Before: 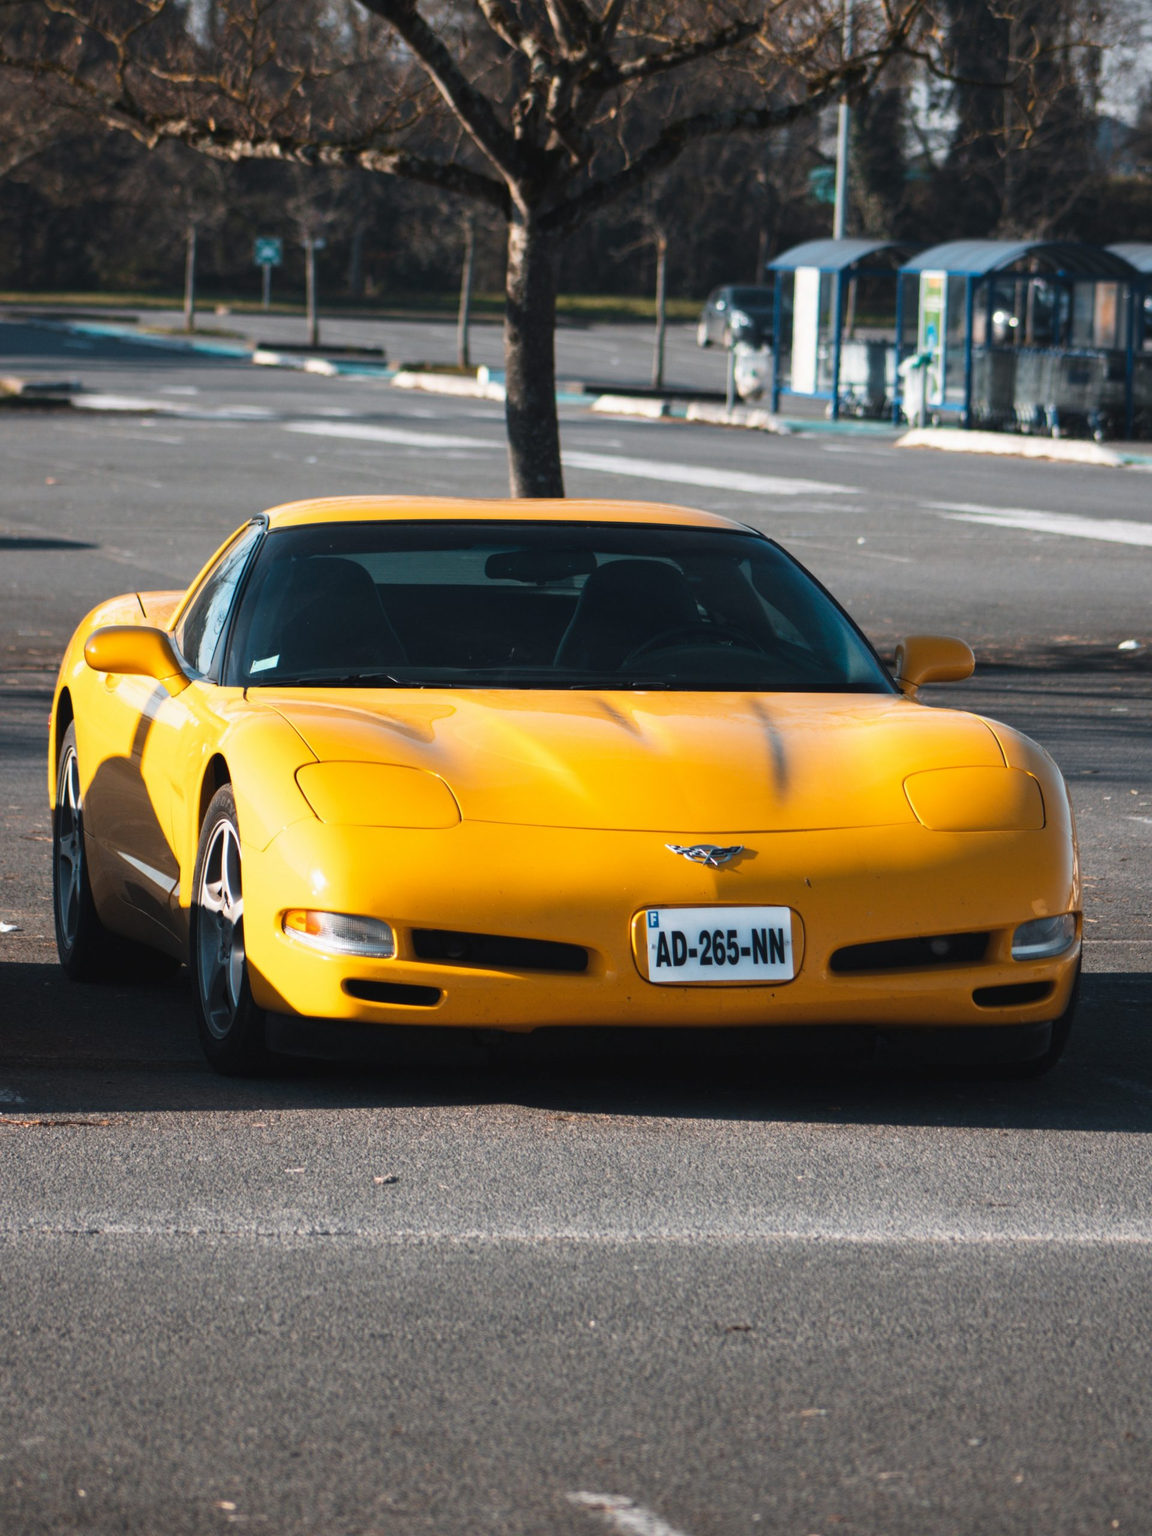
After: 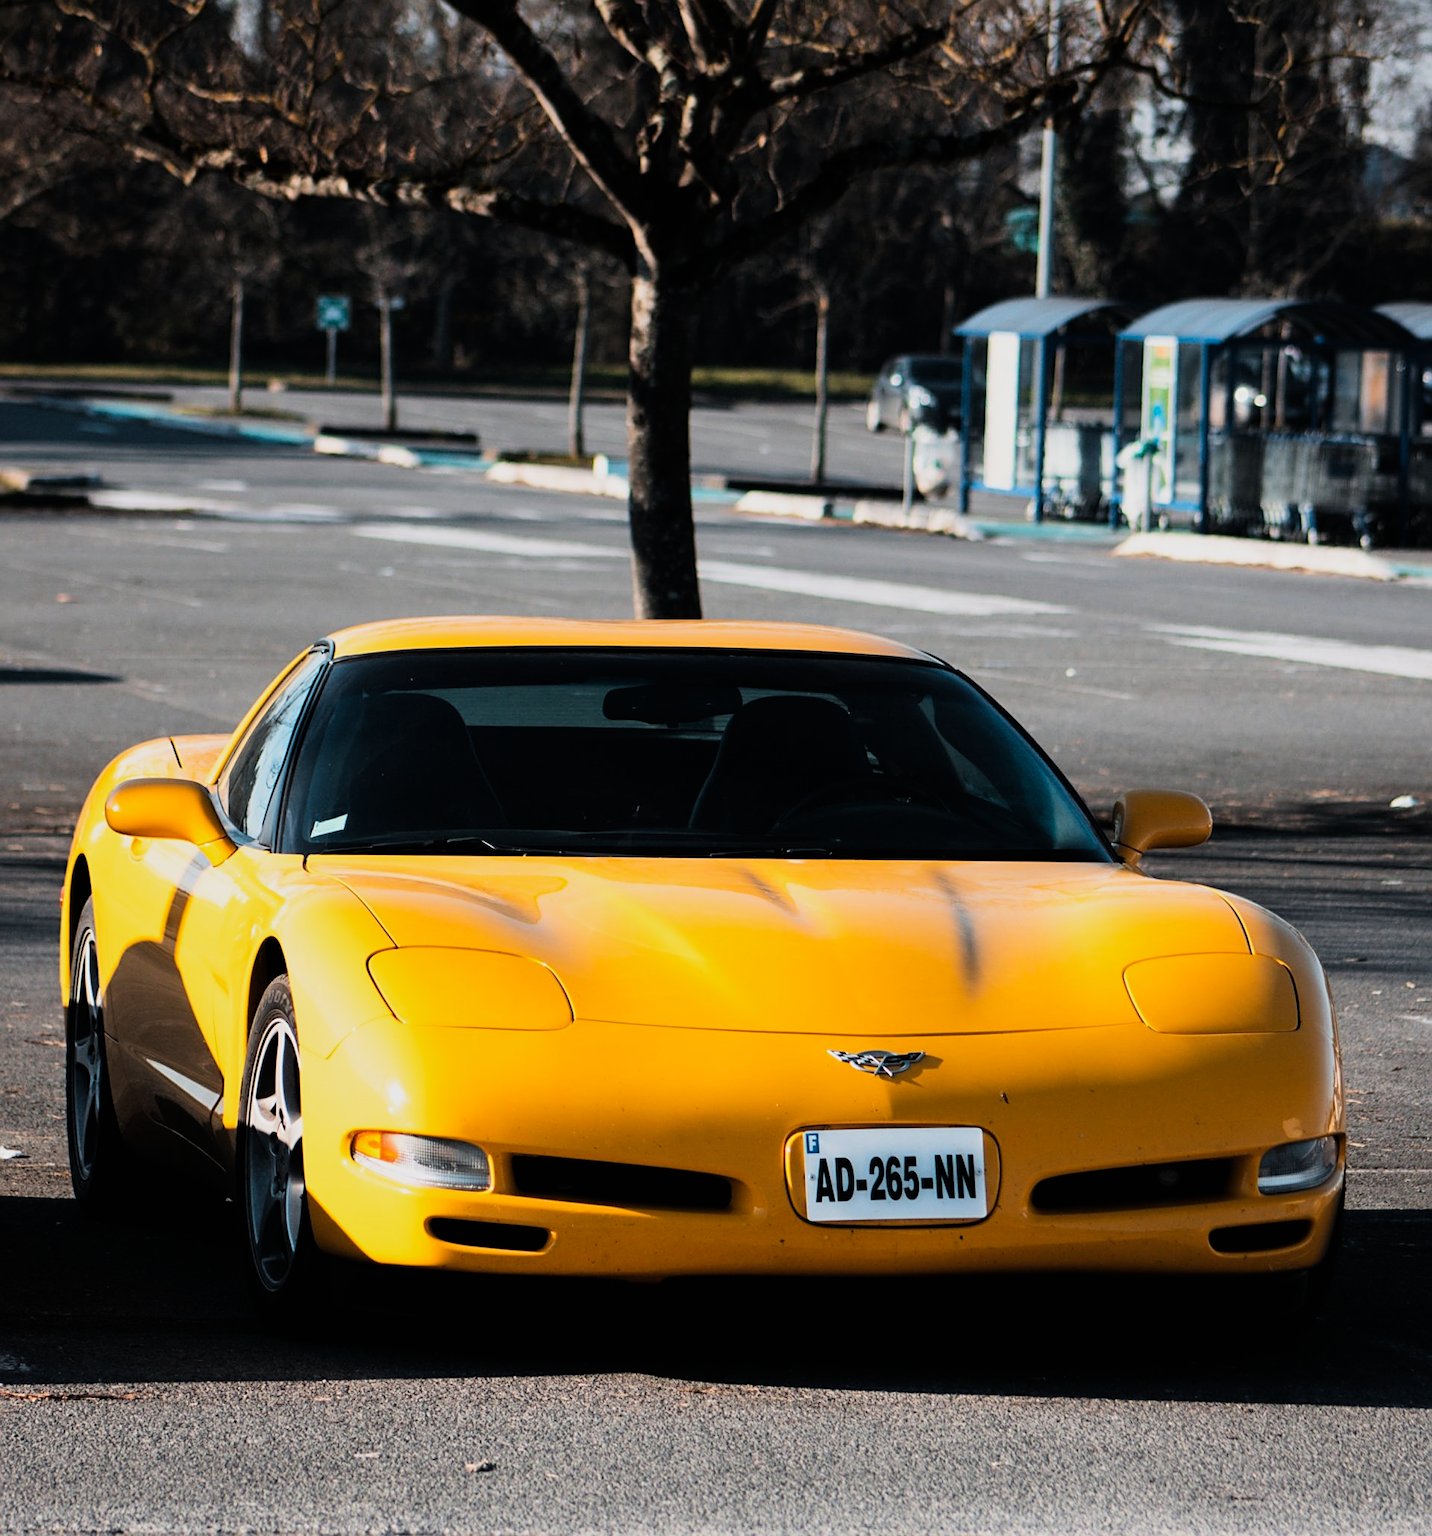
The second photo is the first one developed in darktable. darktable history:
color correction: highlights b* 0.033, saturation 1.09
sharpen: on, module defaults
crop: bottom 19.563%
filmic rgb: black relative exposure -8.03 EV, white relative exposure 4.01 EV, hardness 4.11, contrast 1.371
